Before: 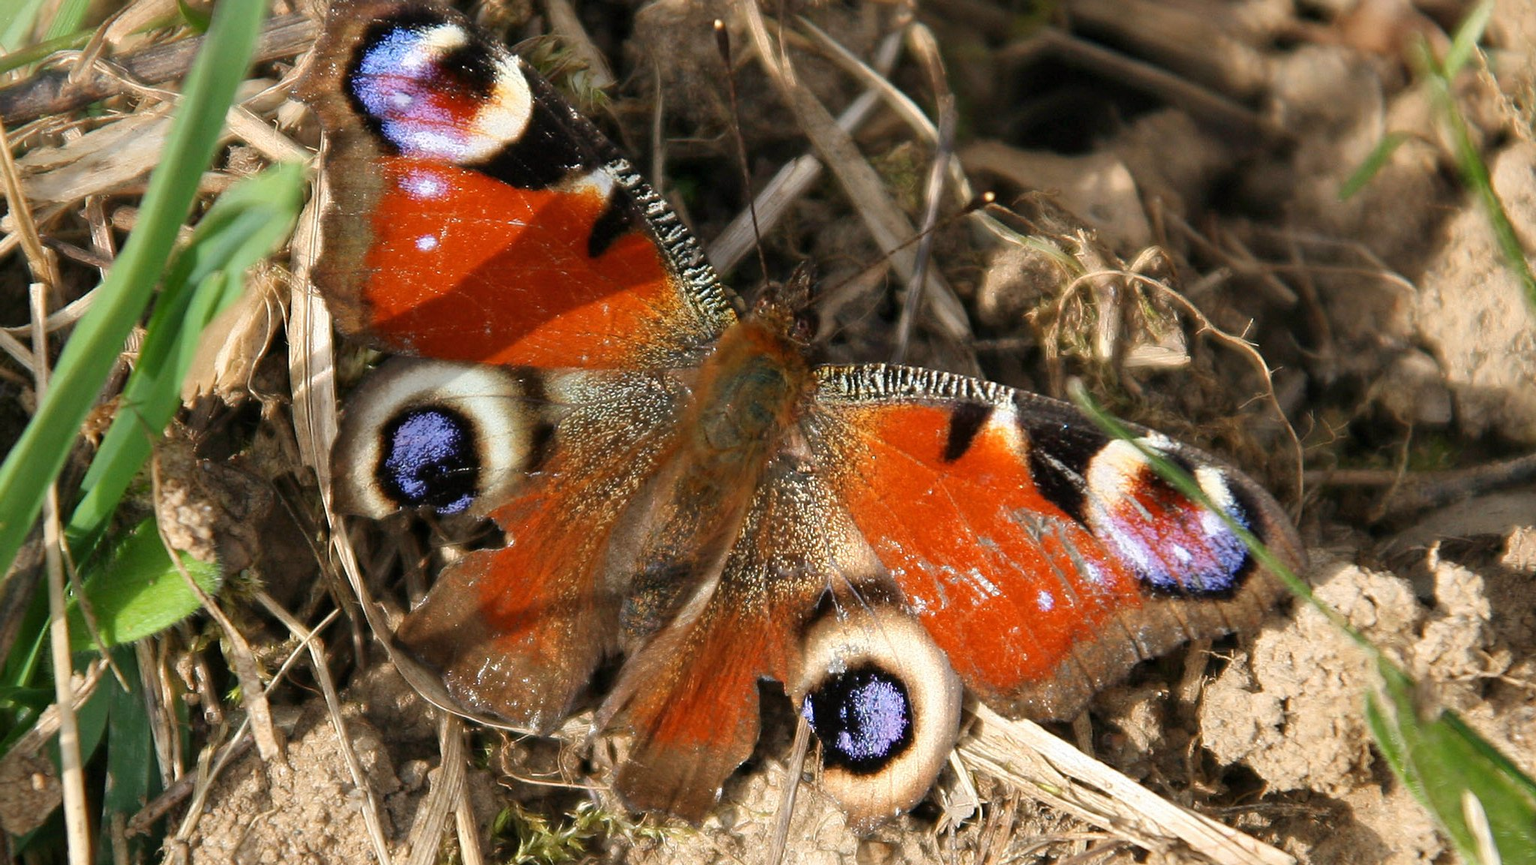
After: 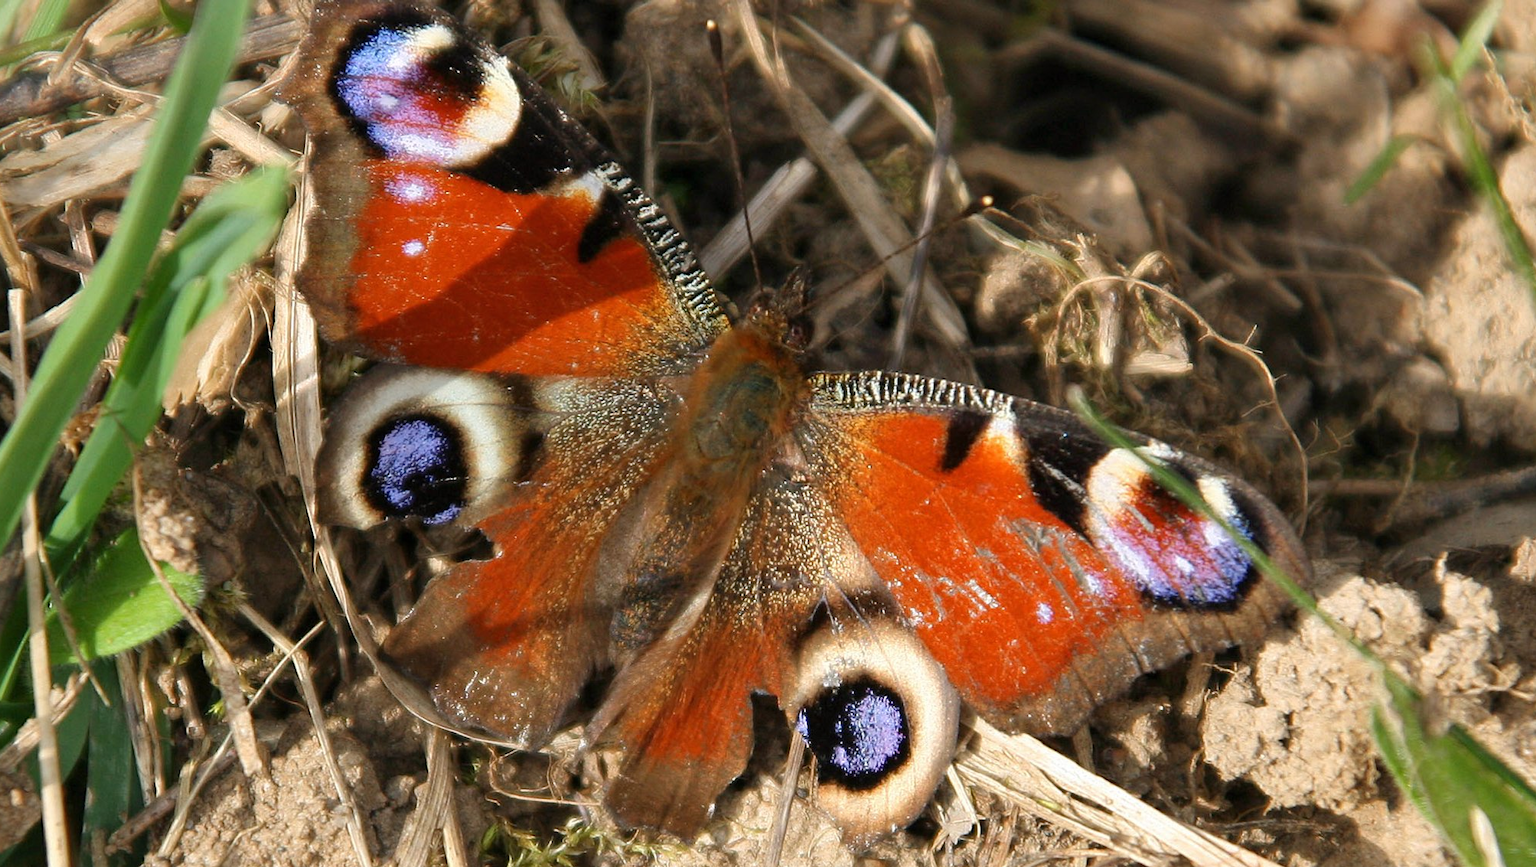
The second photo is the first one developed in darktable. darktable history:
crop and rotate: left 1.446%, right 0.548%, bottom 1.607%
